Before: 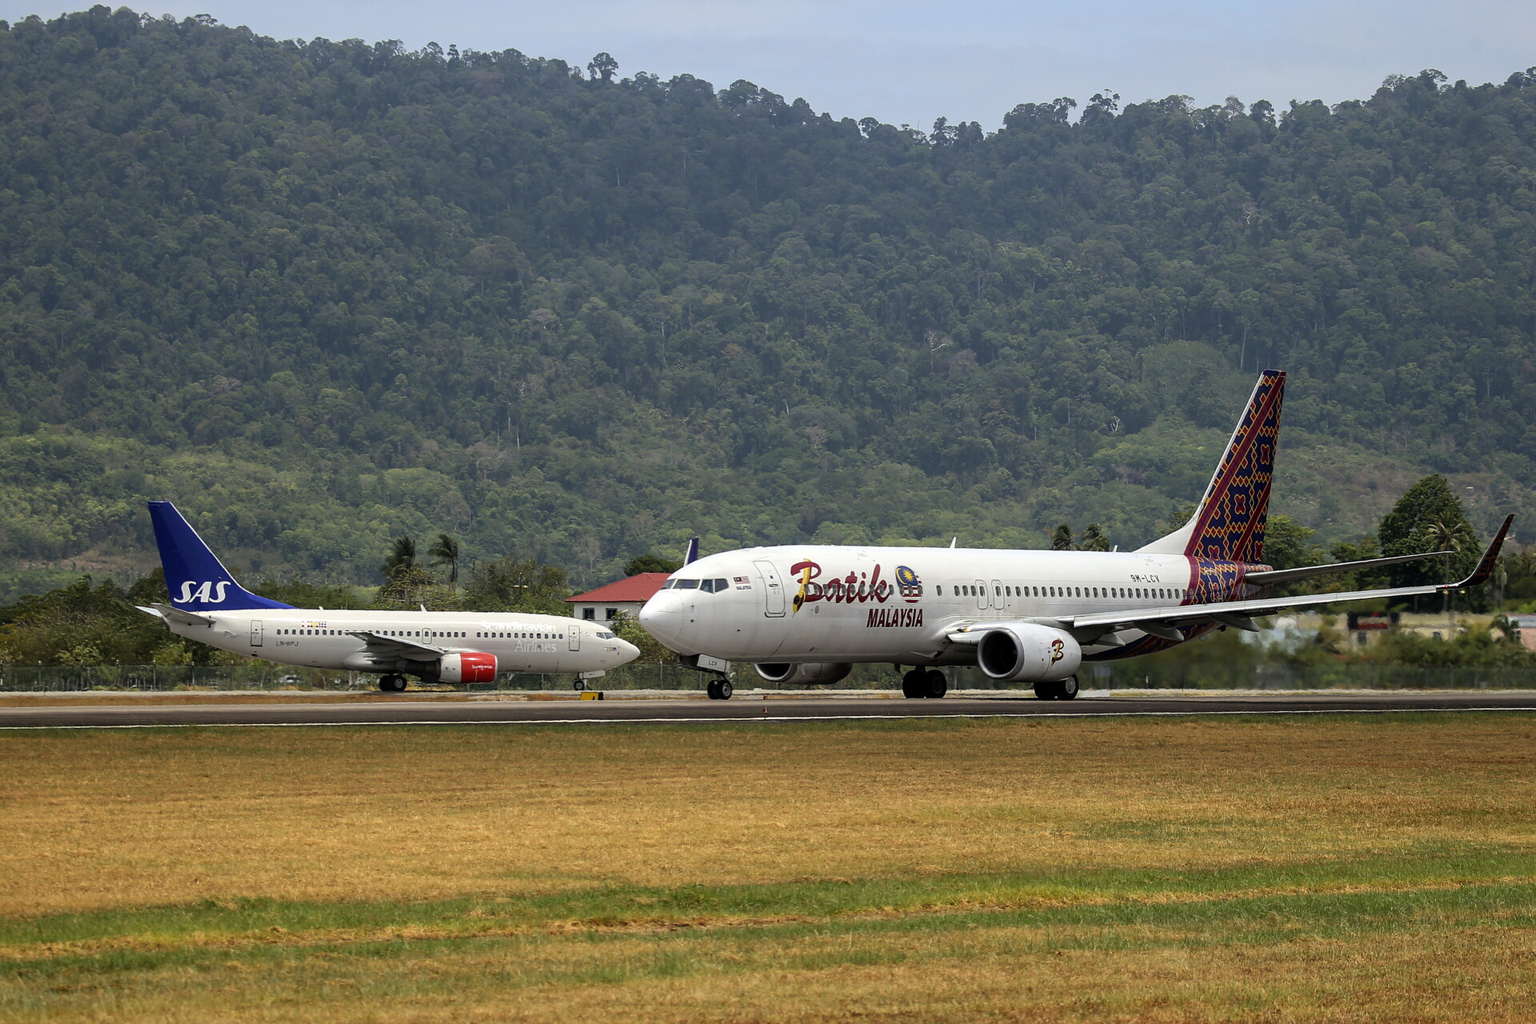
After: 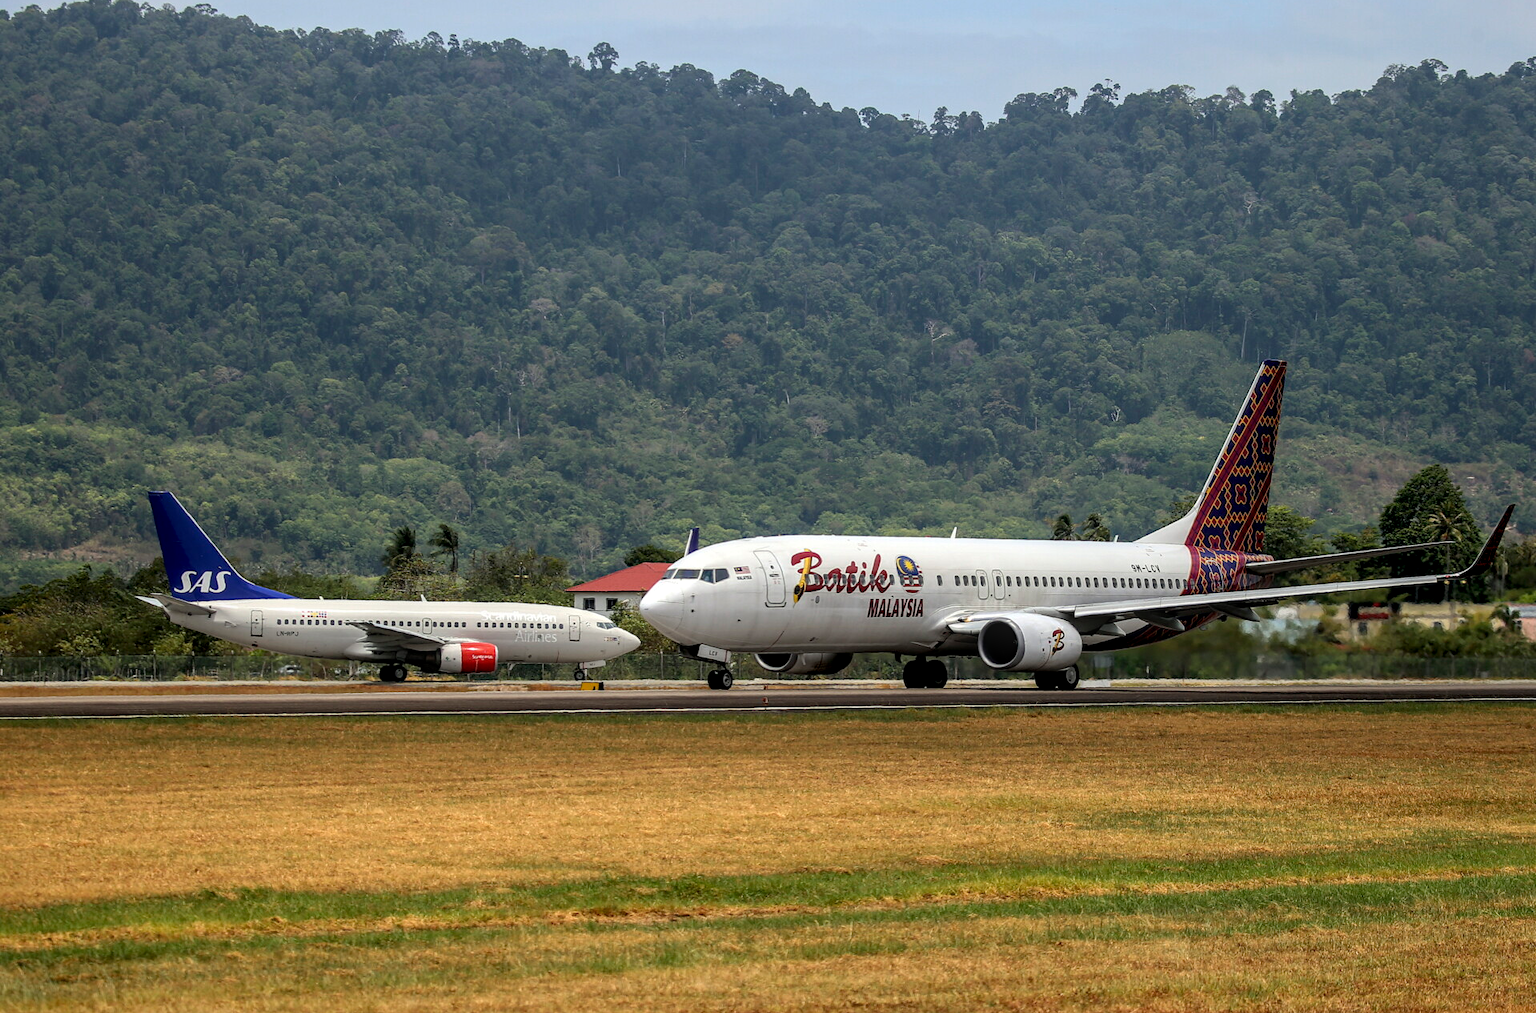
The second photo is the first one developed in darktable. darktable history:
local contrast: on, module defaults
crop: top 1.049%, right 0.001%
